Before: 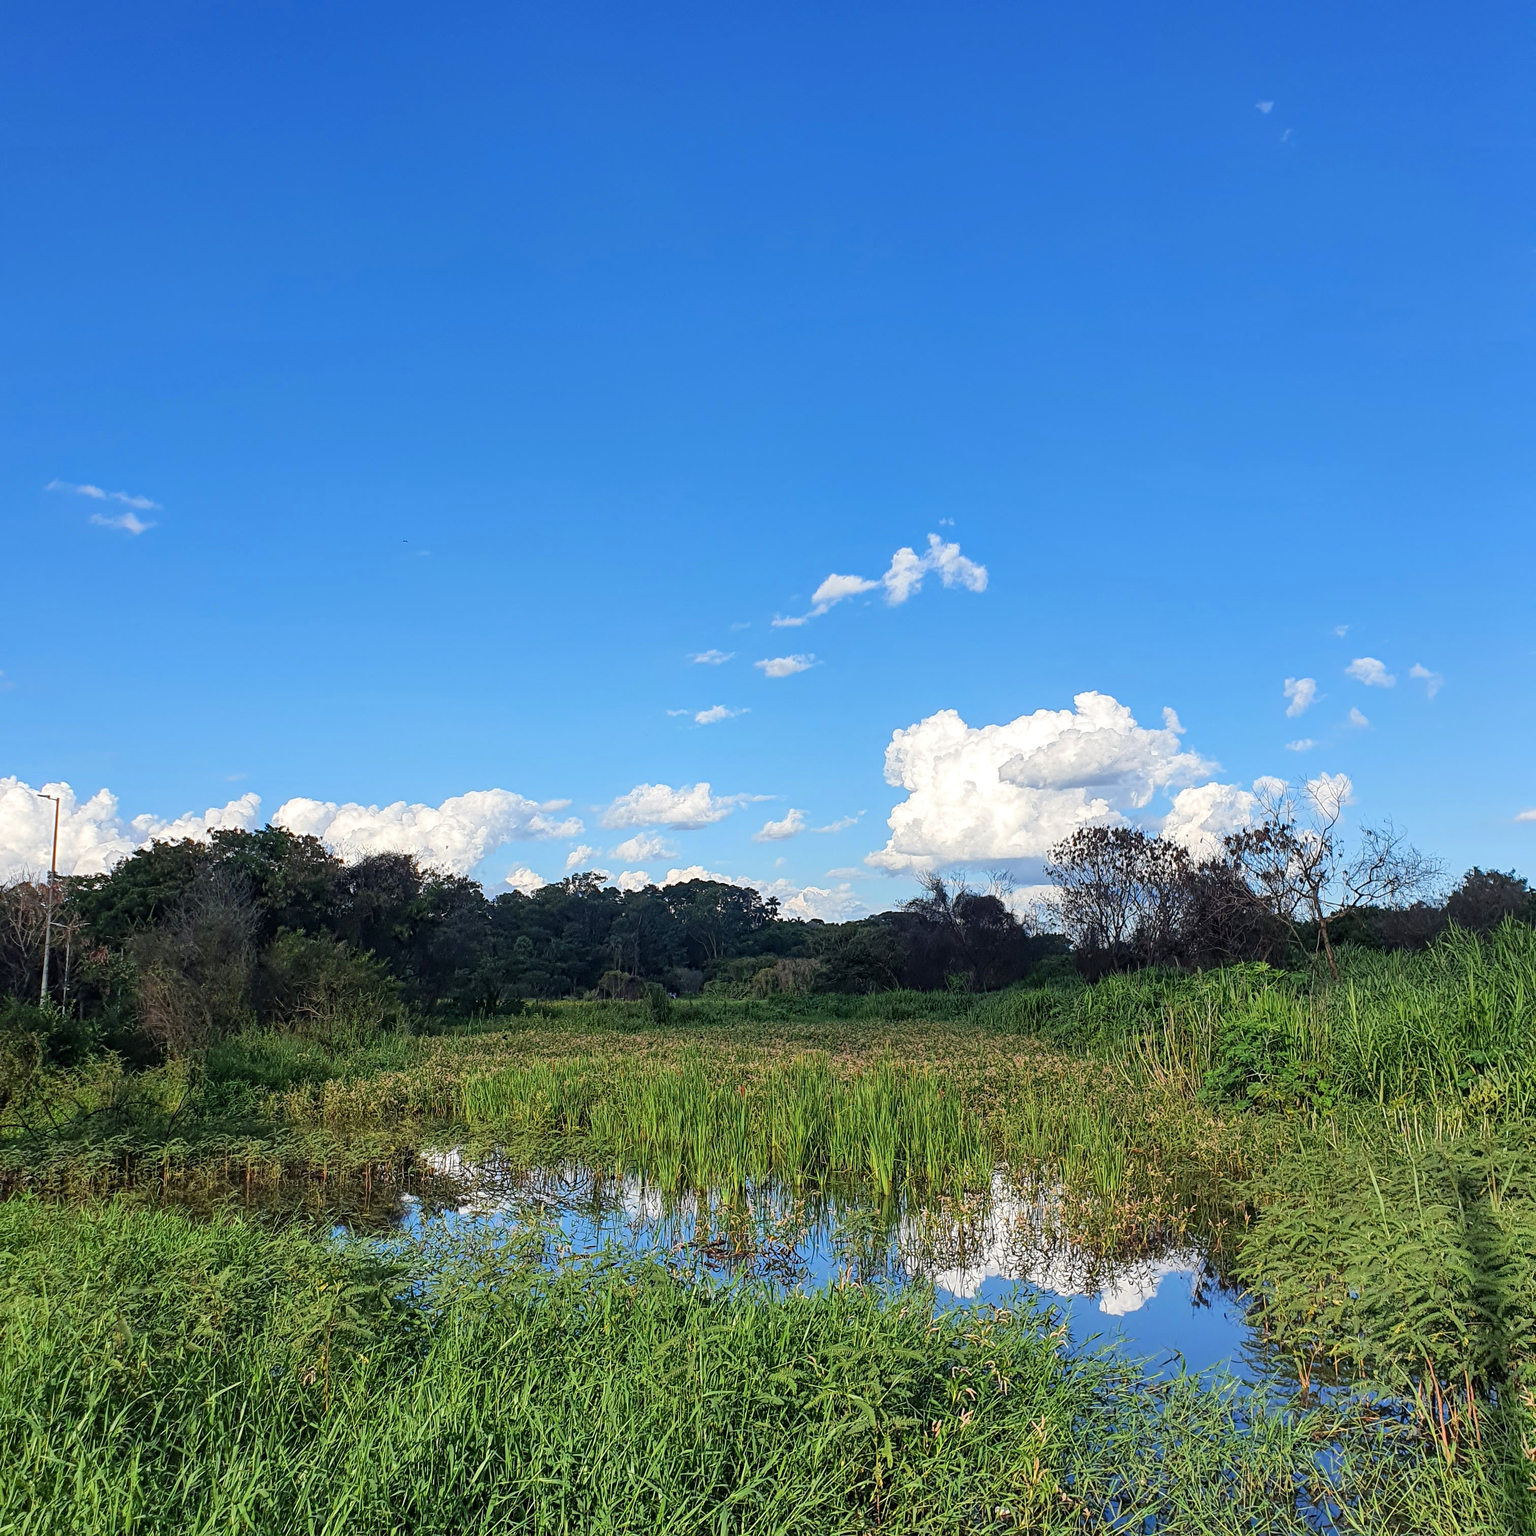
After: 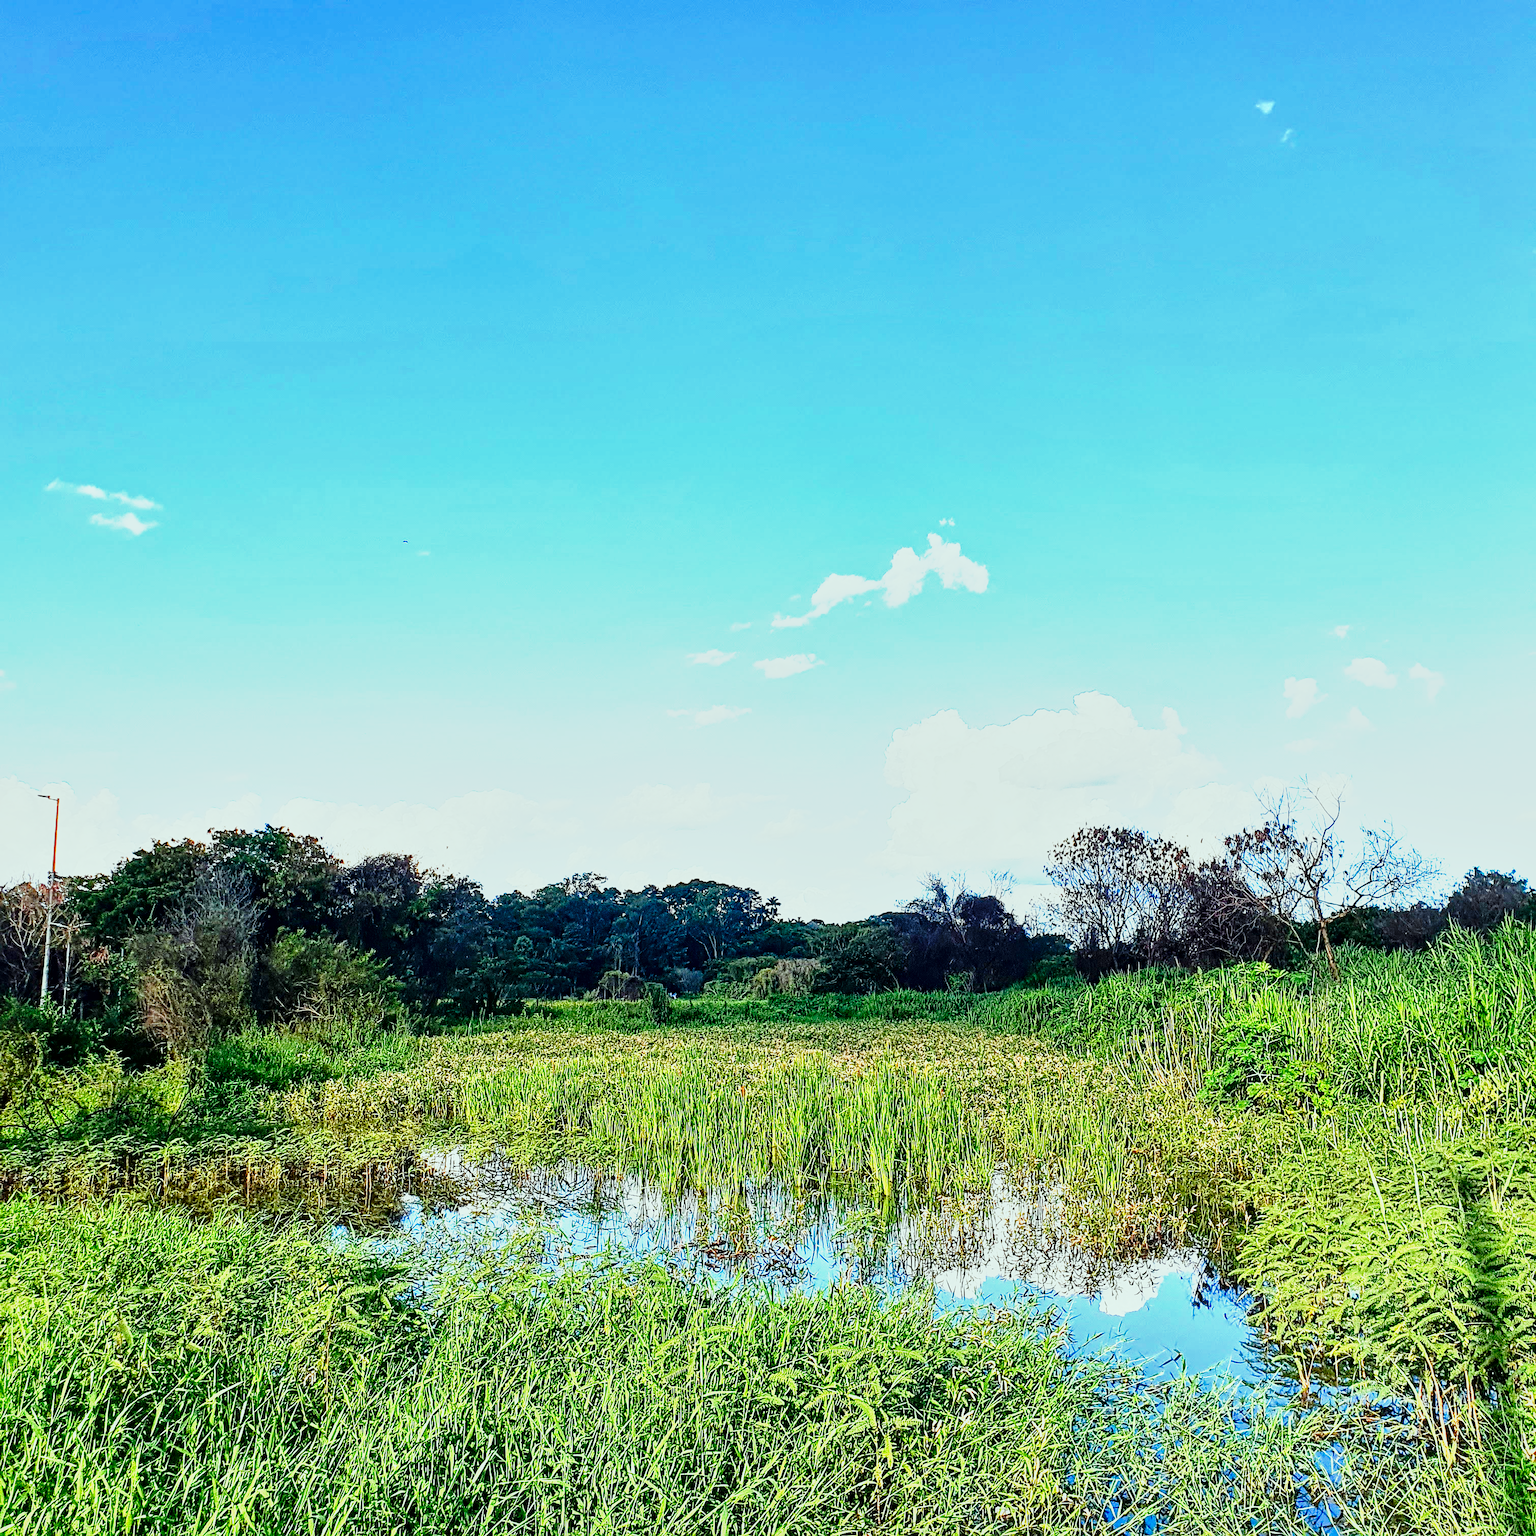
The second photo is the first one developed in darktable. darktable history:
local contrast: mode bilateral grid, contrast 25, coarseness 59, detail 152%, midtone range 0.2
sharpen: radius 1.852, amount 0.399, threshold 1.554
contrast brightness saturation: contrast 0.087, saturation 0.27
base curve: curves: ch0 [(0, 0) (0.028, 0.03) (0.121, 0.232) (0.46, 0.748) (0.859, 0.968) (1, 1)], preserve colors none
tone curve: curves: ch0 [(0, 0) (0.003, 0.002) (0.011, 0.009) (0.025, 0.021) (0.044, 0.037) (0.069, 0.058) (0.1, 0.083) (0.136, 0.122) (0.177, 0.165) (0.224, 0.216) (0.277, 0.277) (0.335, 0.344) (0.399, 0.418) (0.468, 0.499) (0.543, 0.586) (0.623, 0.679) (0.709, 0.779) (0.801, 0.877) (0.898, 0.977) (1, 1)], preserve colors none
exposure: black level correction 0.001, exposure 0.499 EV, compensate highlight preservation false
shadows and highlights: radius 121.16, shadows 21.79, white point adjustment -9.58, highlights -14.24, soften with gaussian
color correction: highlights a* -6.91, highlights b* 0.479
